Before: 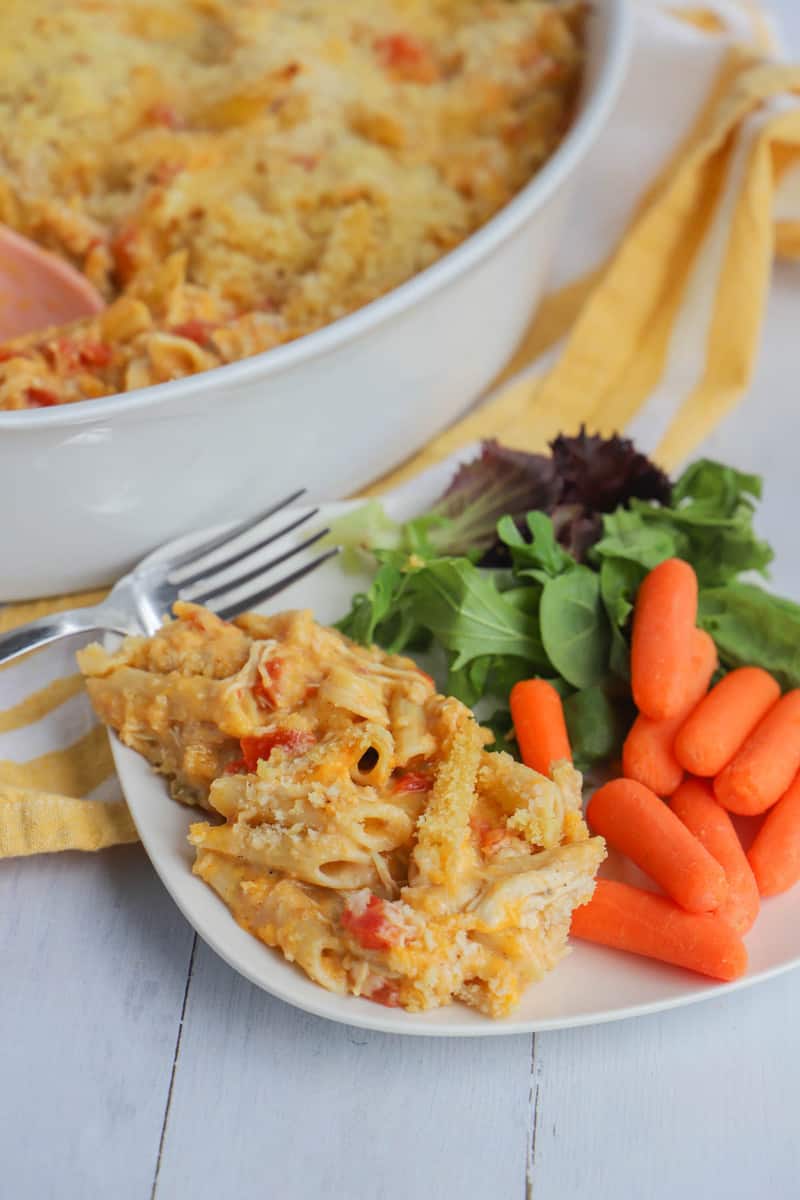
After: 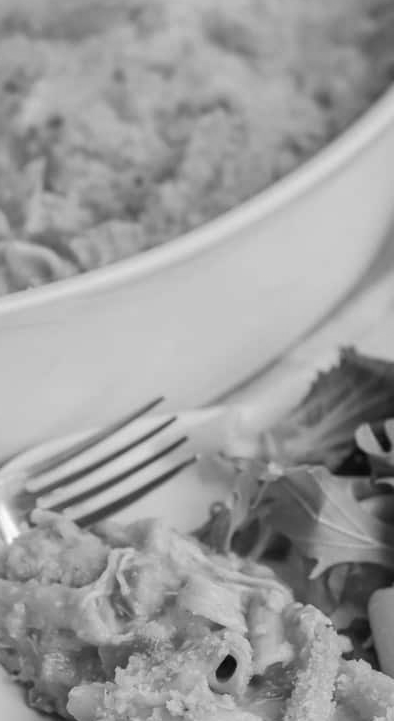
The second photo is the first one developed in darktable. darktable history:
crop: left 17.835%, top 7.675%, right 32.881%, bottom 32.213%
monochrome: on, module defaults
